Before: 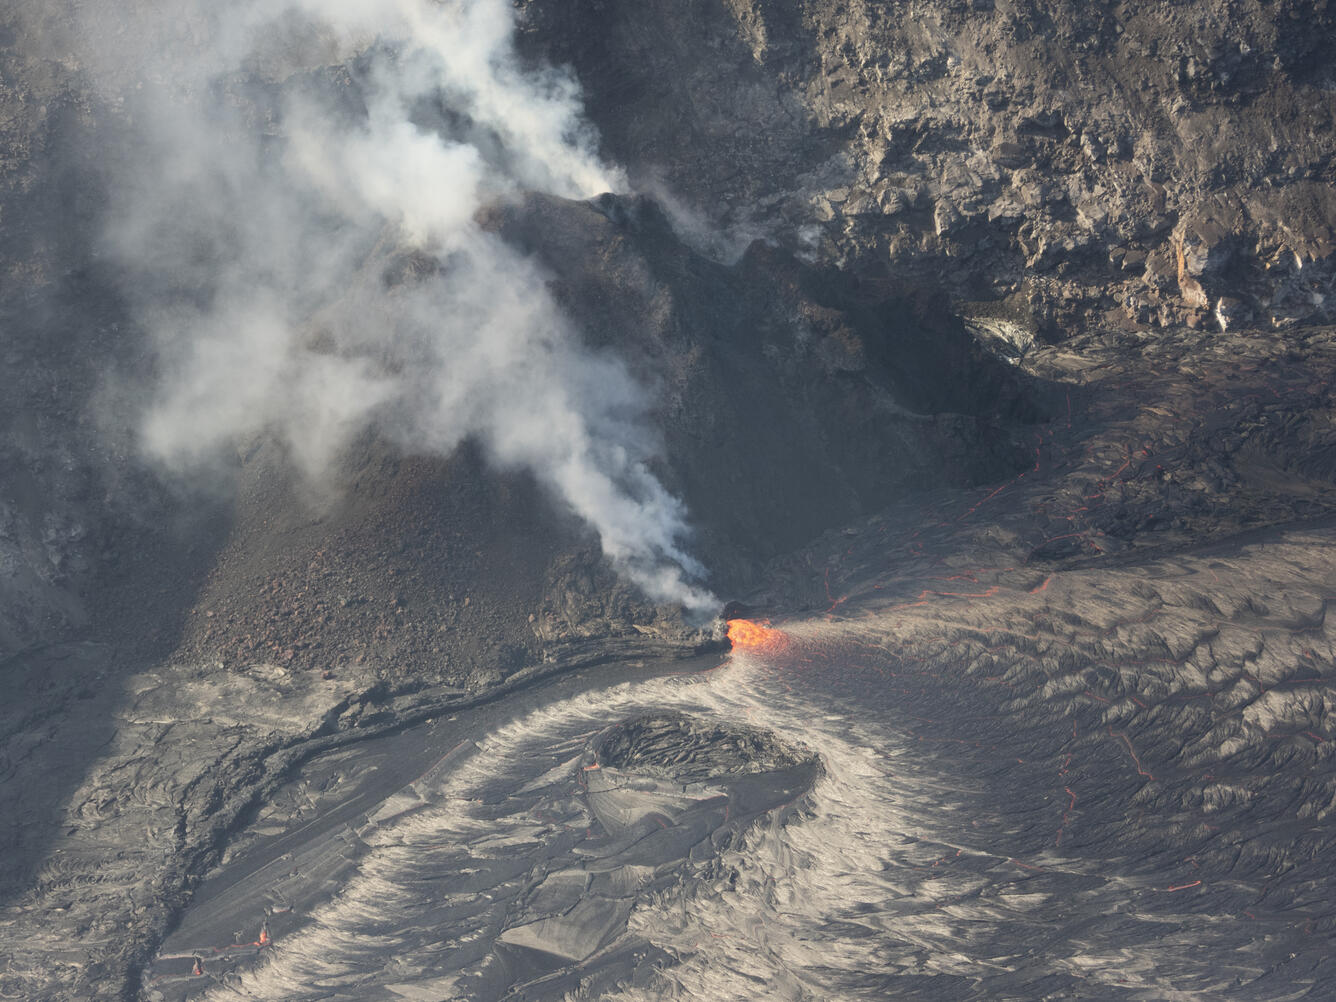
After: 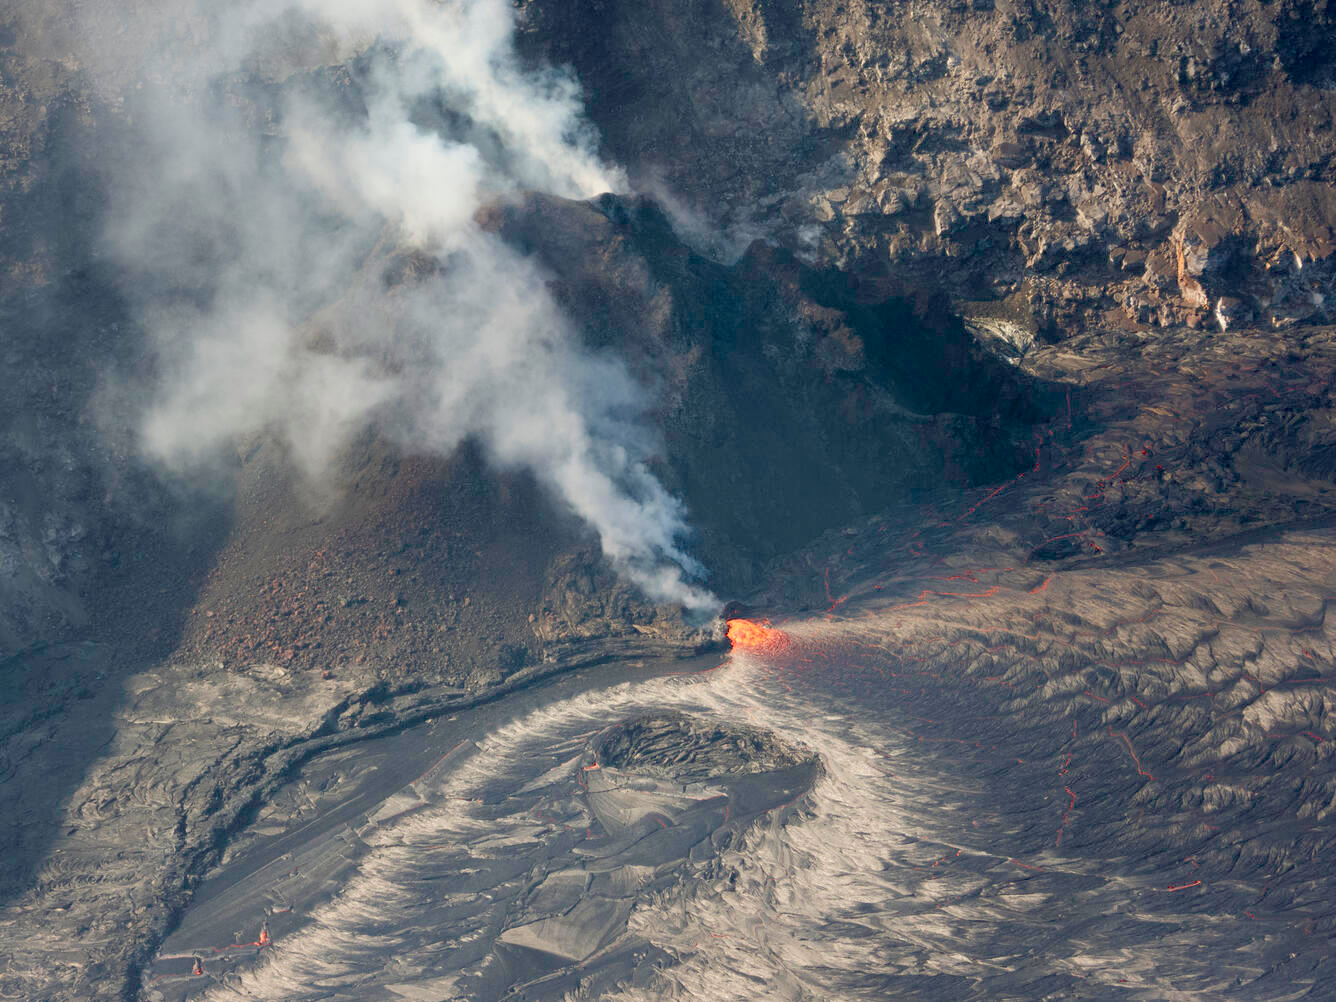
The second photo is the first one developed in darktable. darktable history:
color balance rgb: power › hue 171.66°, perceptual saturation grading › global saturation 20%, perceptual saturation grading › highlights -25.534%, perceptual saturation grading › shadows 50.519%, global vibrance 10.559%, saturation formula JzAzBz (2021)
